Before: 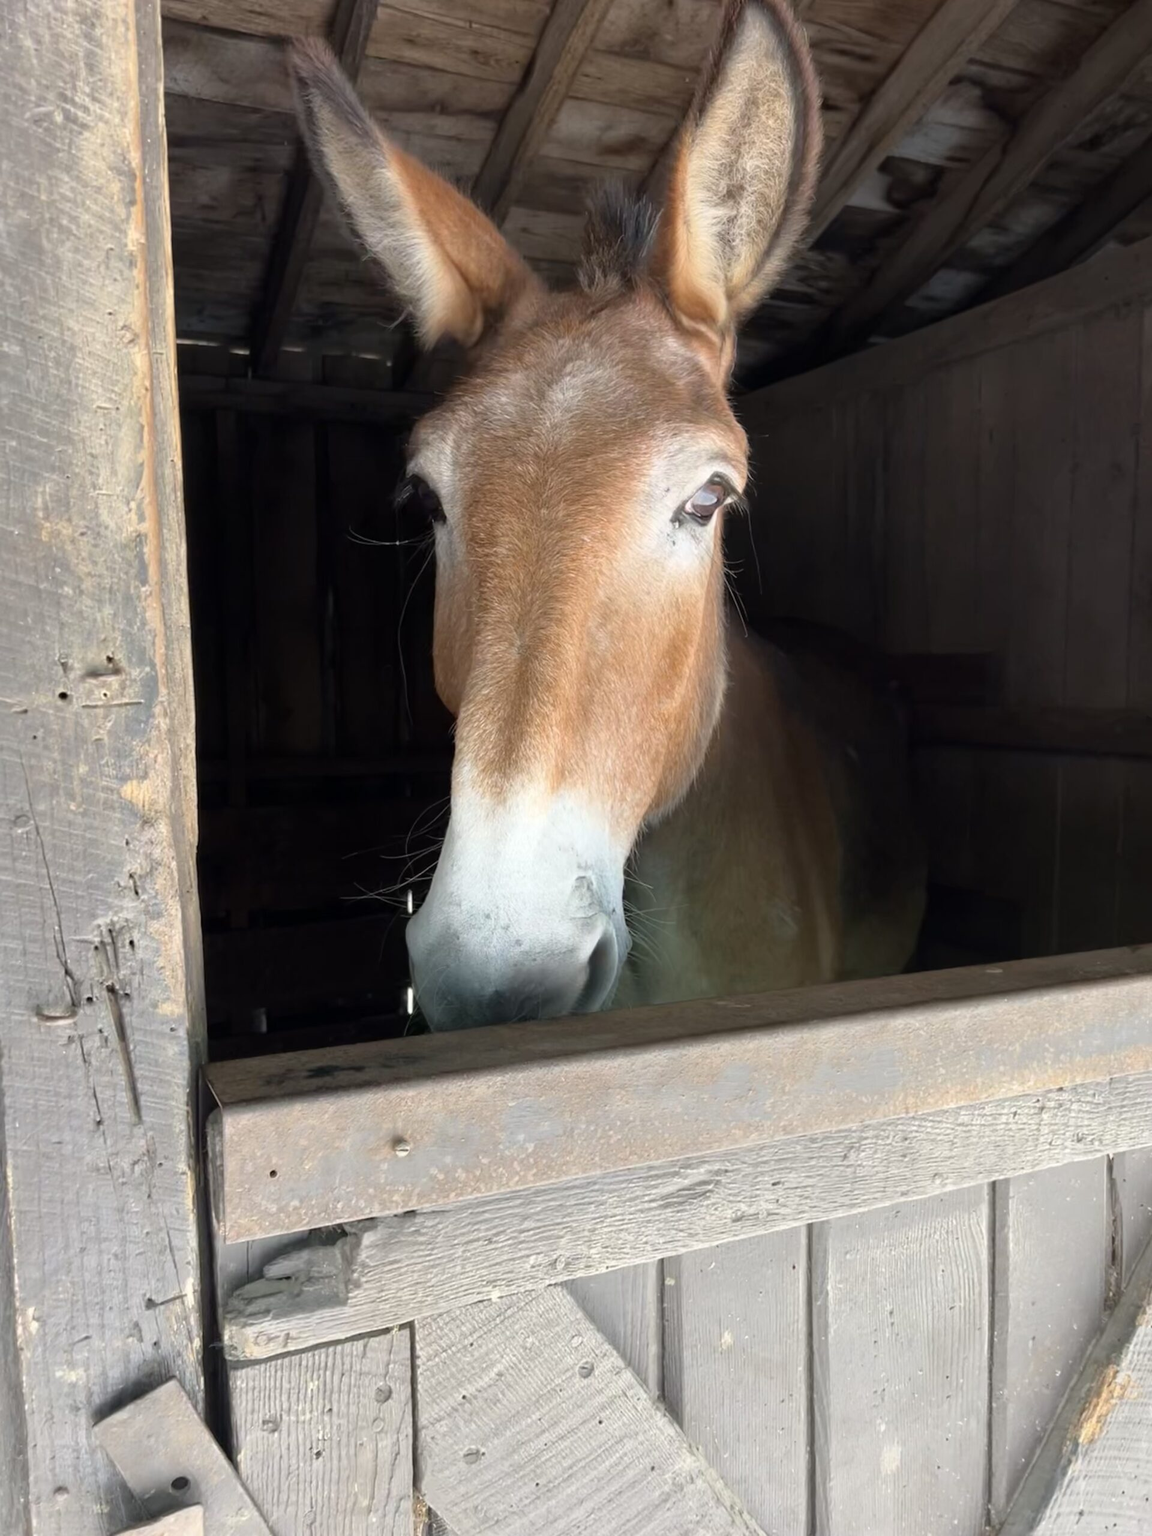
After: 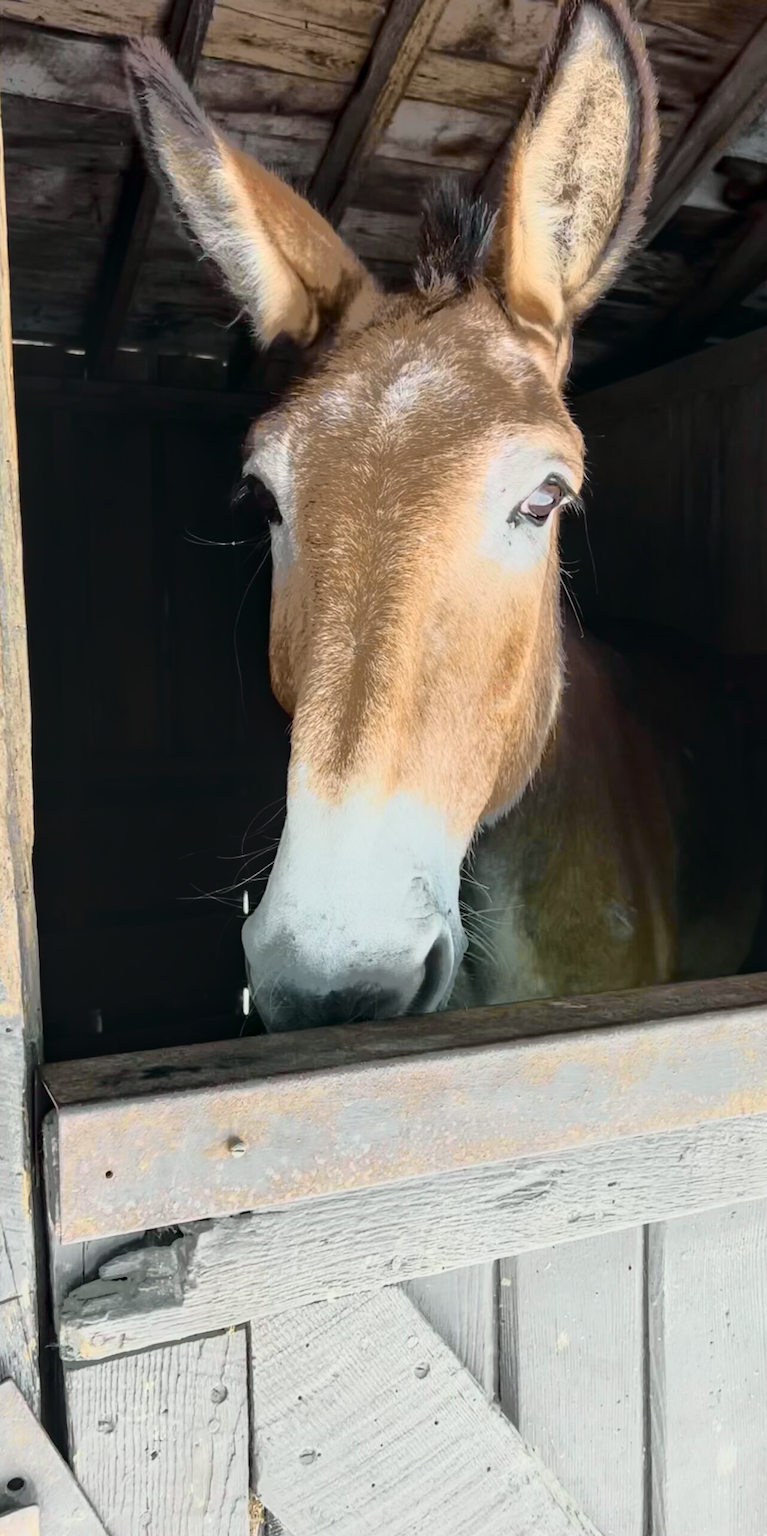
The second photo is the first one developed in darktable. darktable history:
crop and rotate: left 14.292%, right 19.041%
local contrast: on, module defaults
tone curve: curves: ch0 [(0, 0) (0.081, 0.033) (0.192, 0.124) (0.283, 0.238) (0.407, 0.476) (0.495, 0.521) (0.661, 0.756) (0.788, 0.87) (1, 0.951)]; ch1 [(0, 0) (0.161, 0.092) (0.35, 0.33) (0.392, 0.392) (0.427, 0.426) (0.479, 0.472) (0.505, 0.497) (0.521, 0.524) (0.567, 0.56) (0.583, 0.592) (0.625, 0.627) (0.678, 0.733) (1, 1)]; ch2 [(0, 0) (0.346, 0.362) (0.404, 0.427) (0.502, 0.499) (0.531, 0.523) (0.544, 0.561) (0.58, 0.59) (0.629, 0.642) (0.717, 0.678) (1, 1)], color space Lab, independent channels, preserve colors none
